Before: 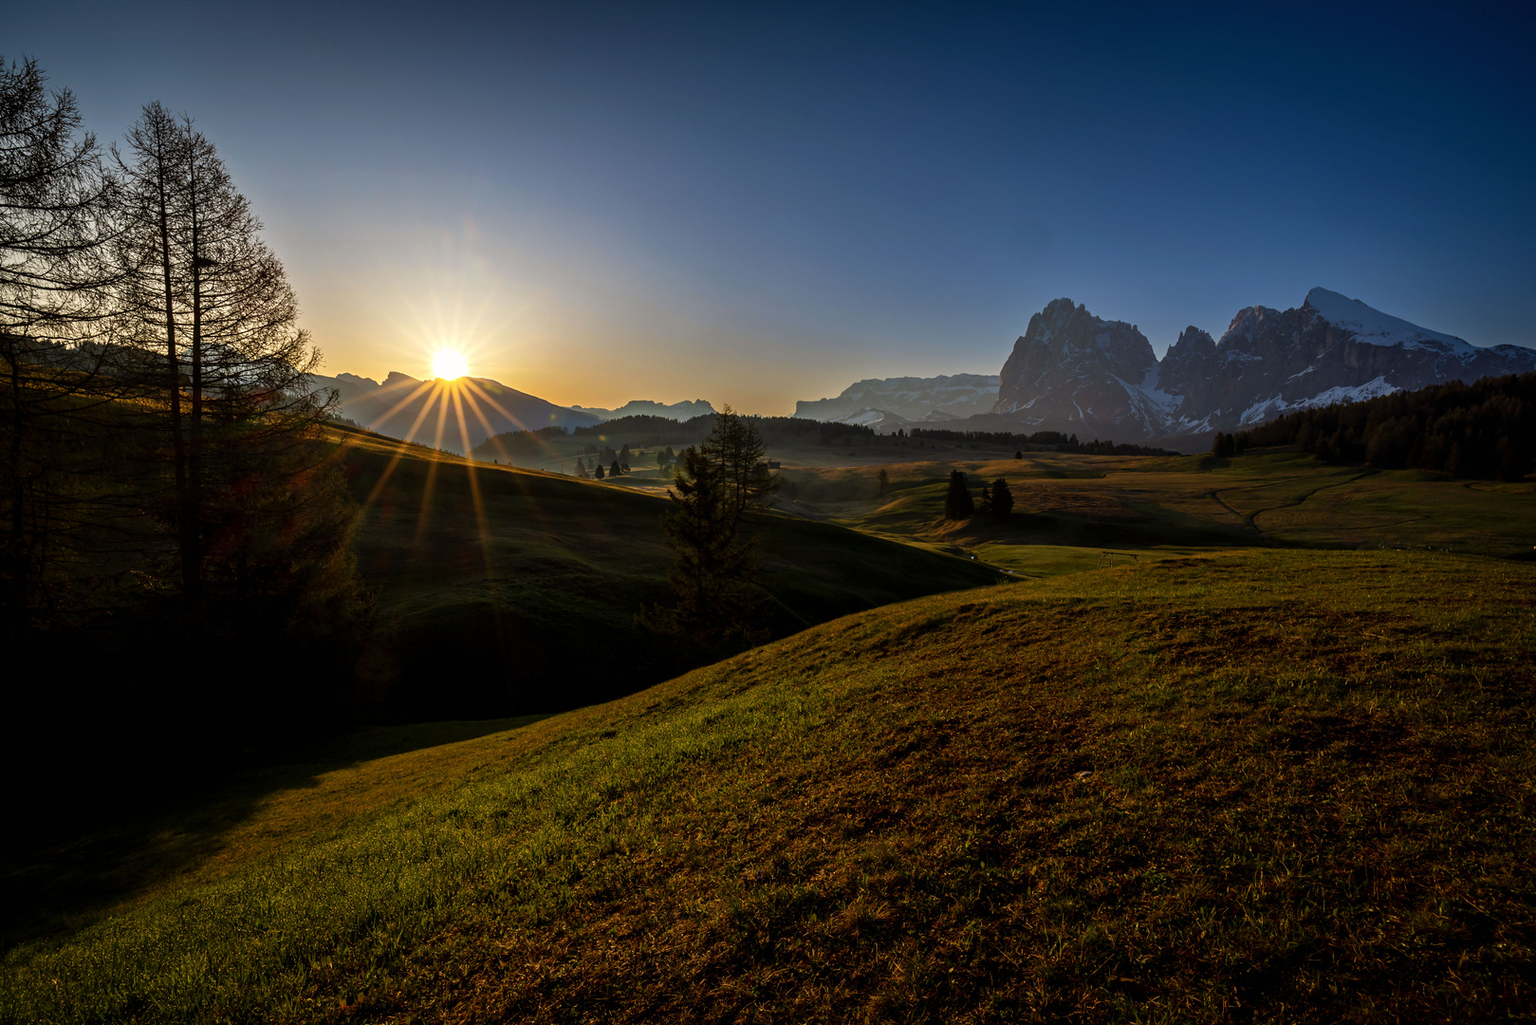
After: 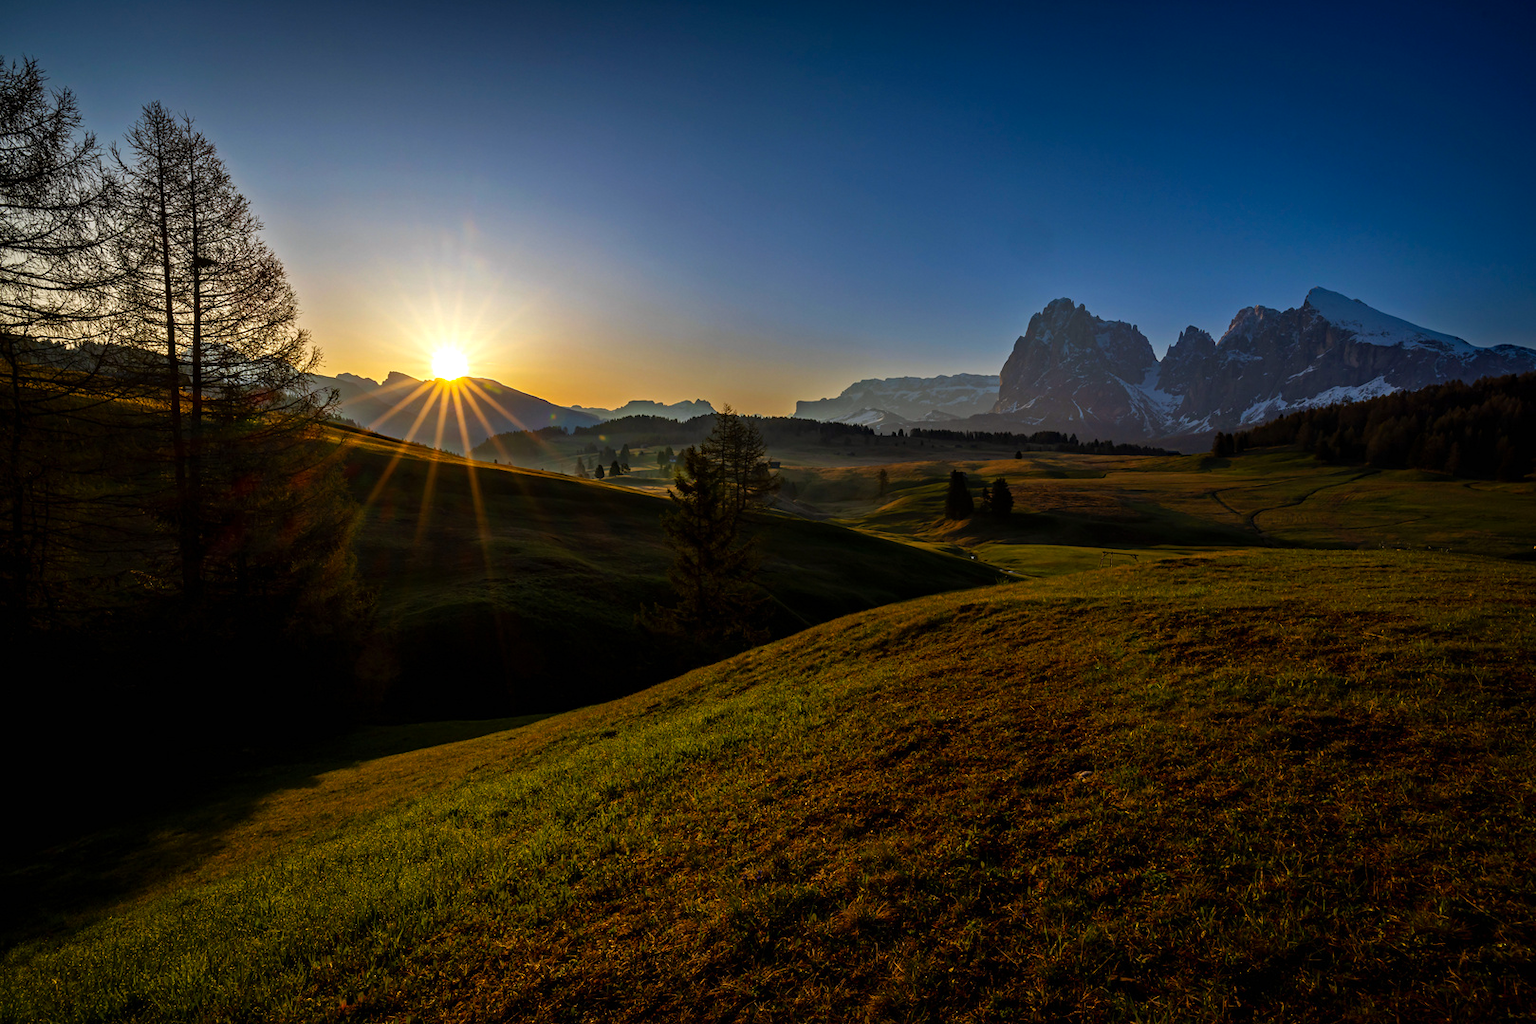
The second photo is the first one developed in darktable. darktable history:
color correction: highlights b* -0.049, saturation 1.15
haze removal: compatibility mode true, adaptive false
